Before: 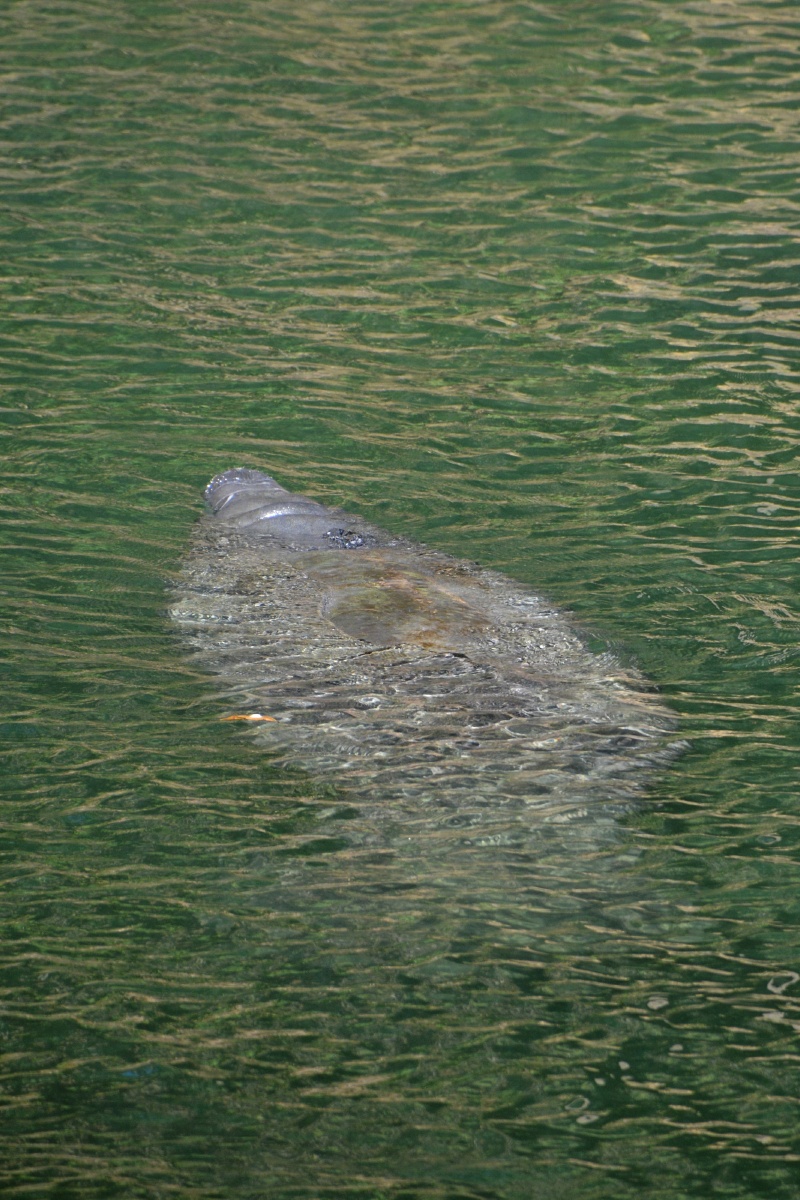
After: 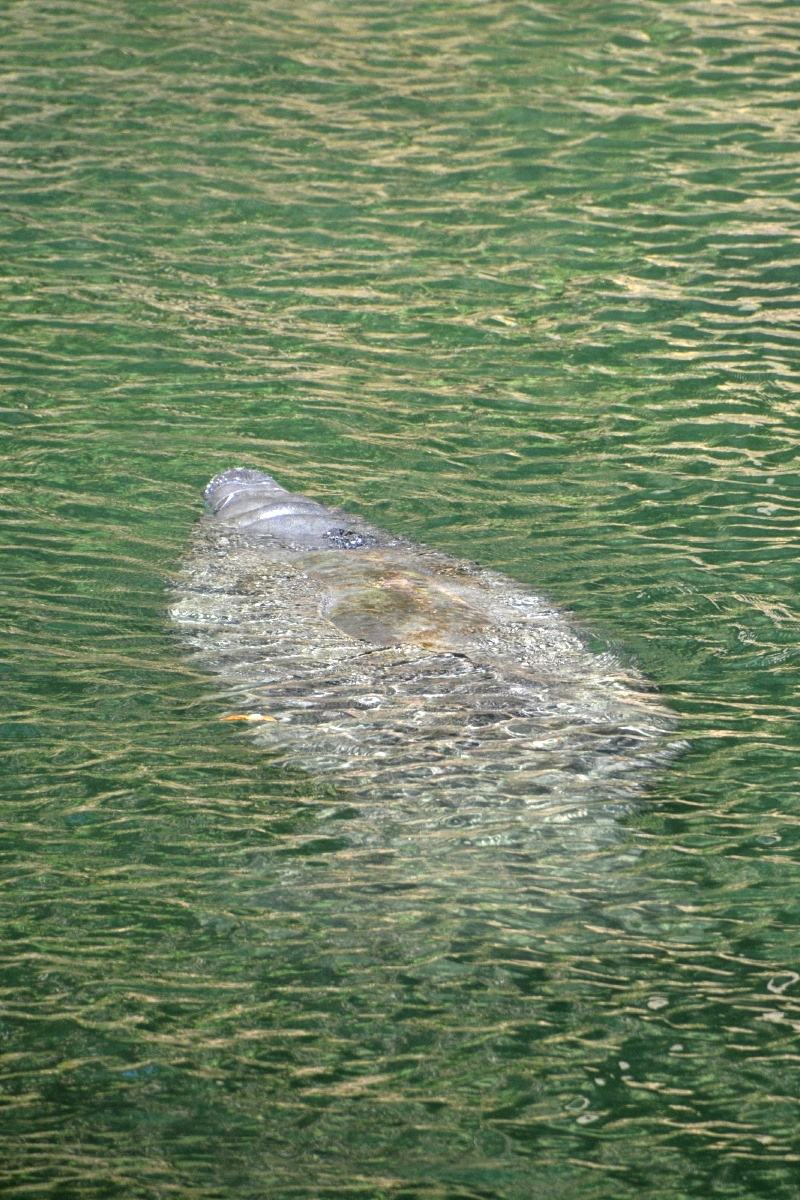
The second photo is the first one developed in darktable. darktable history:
exposure: exposure 0.783 EV, compensate exposure bias true, compensate highlight preservation false
local contrast: on, module defaults
